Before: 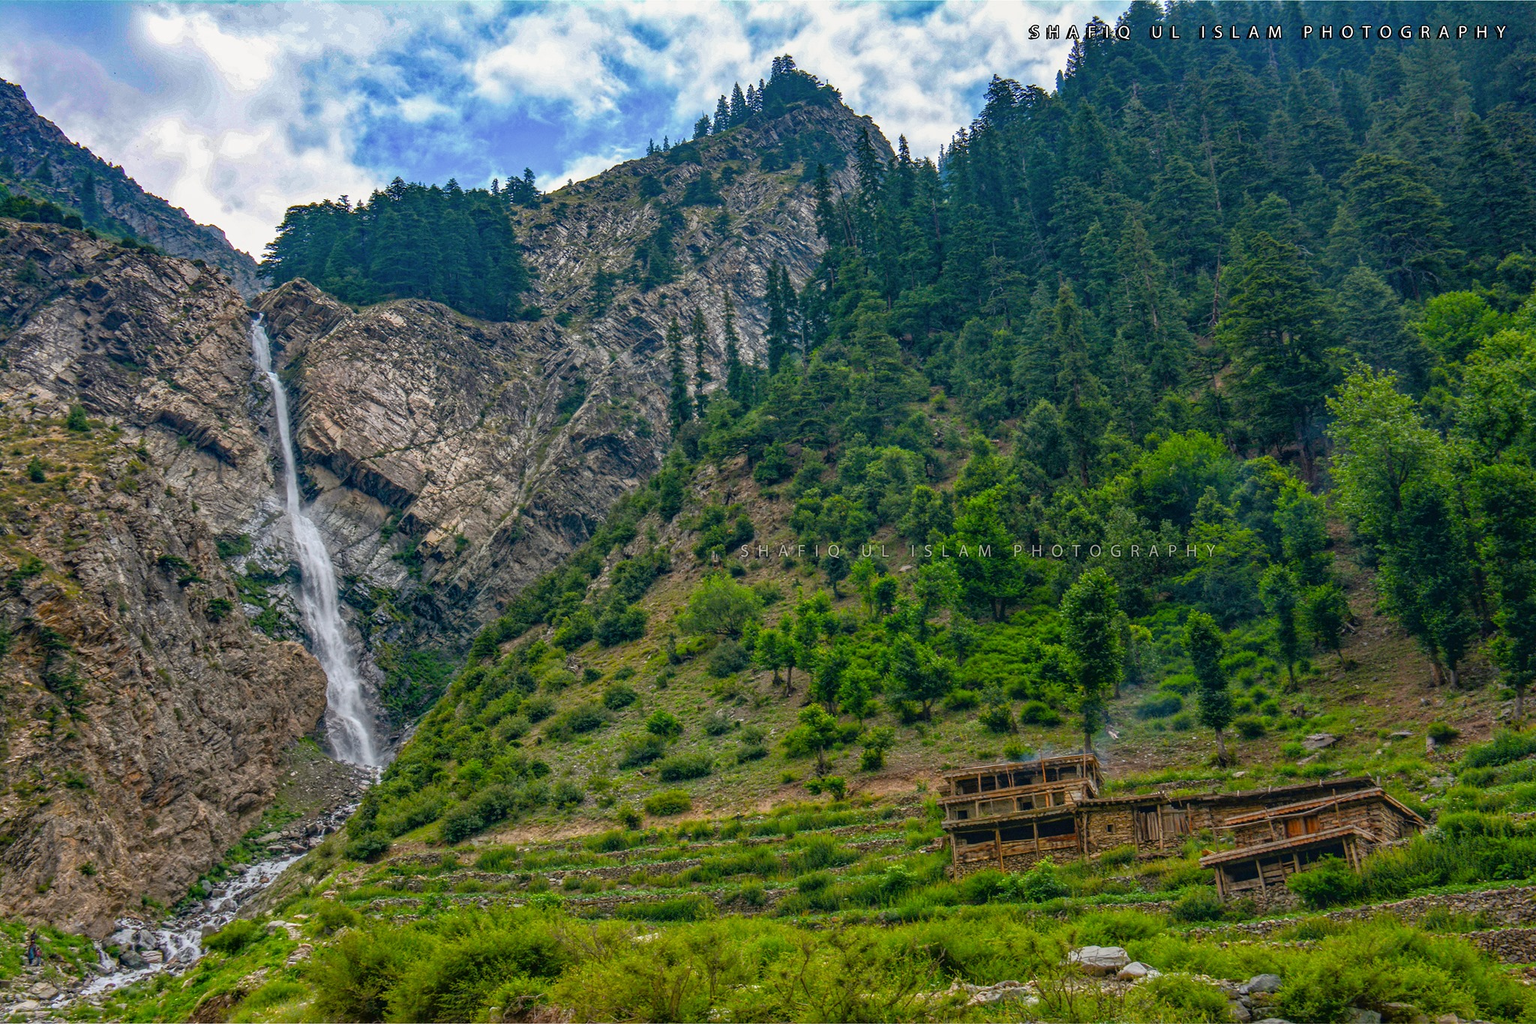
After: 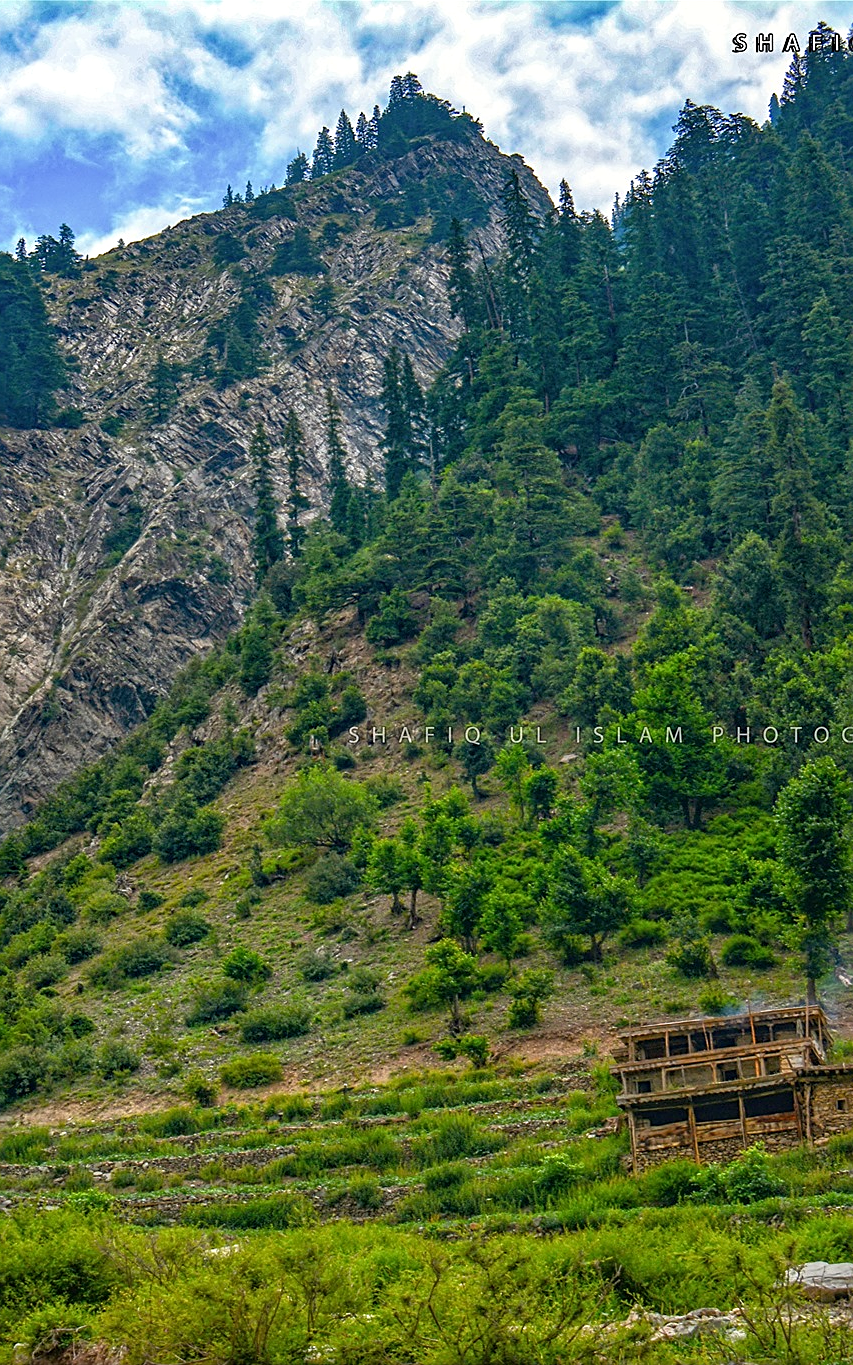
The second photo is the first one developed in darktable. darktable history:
exposure: exposure 0.197 EV, compensate highlight preservation false
sharpen: on, module defaults
crop: left 31.229%, right 27.105%
